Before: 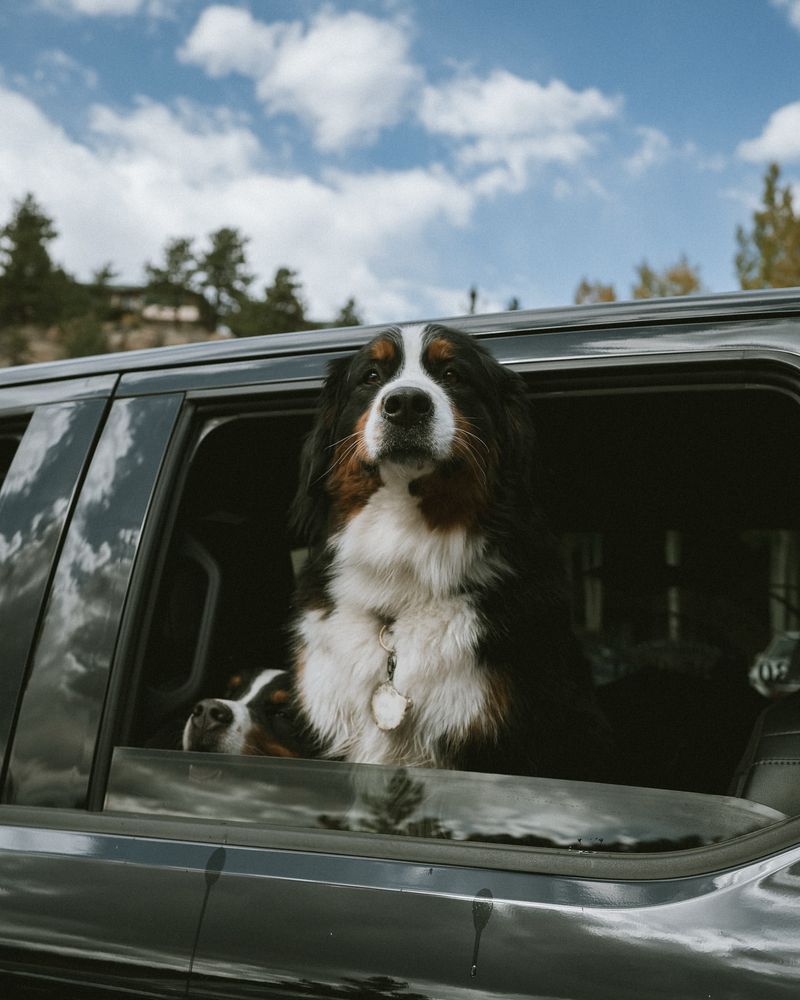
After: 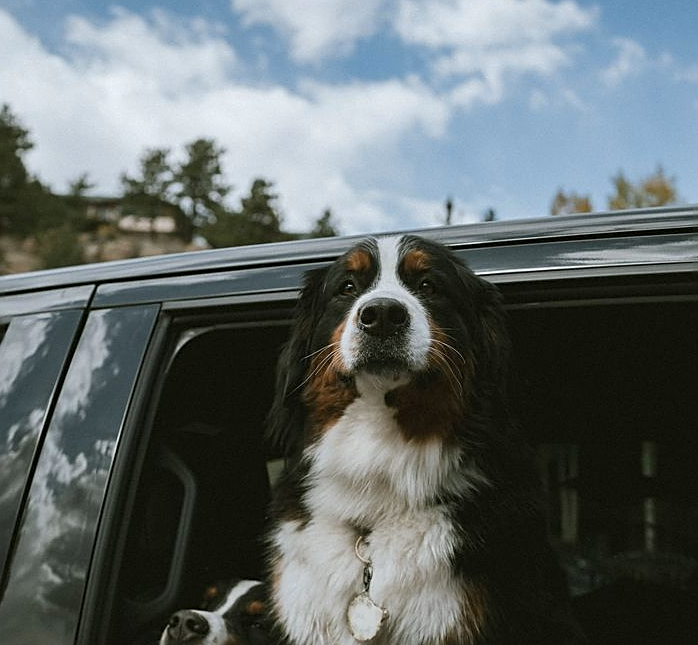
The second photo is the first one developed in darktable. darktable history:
crop: left 3.015%, top 8.969%, right 9.647%, bottom 26.457%
sharpen: on, module defaults
white balance: red 0.986, blue 1.01
